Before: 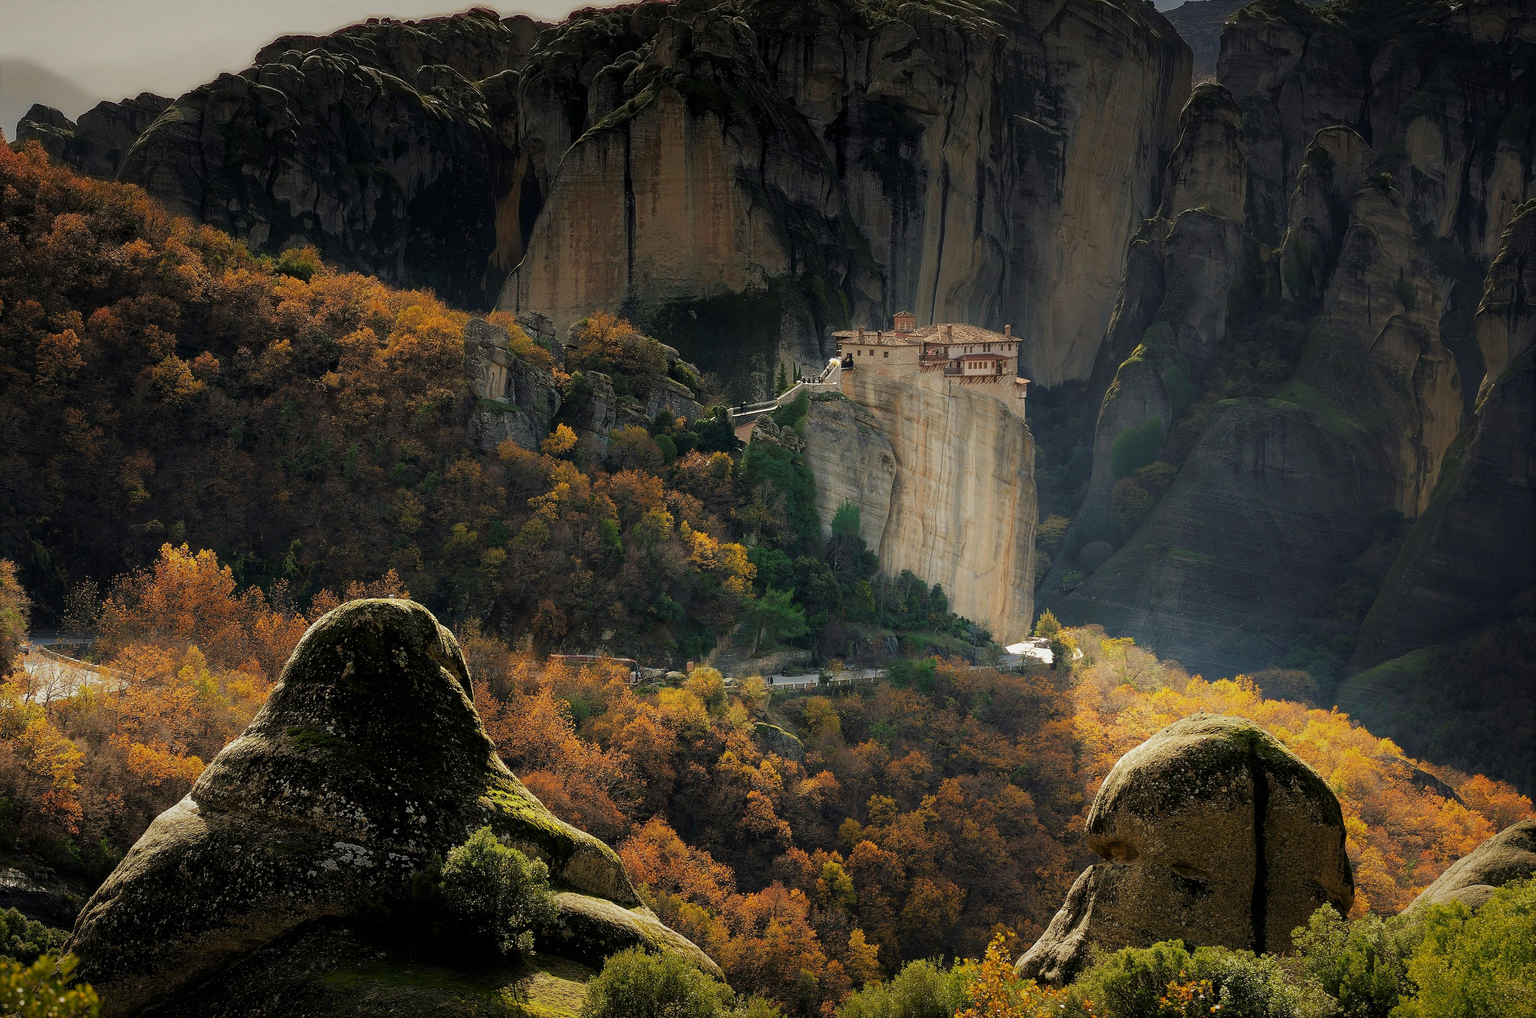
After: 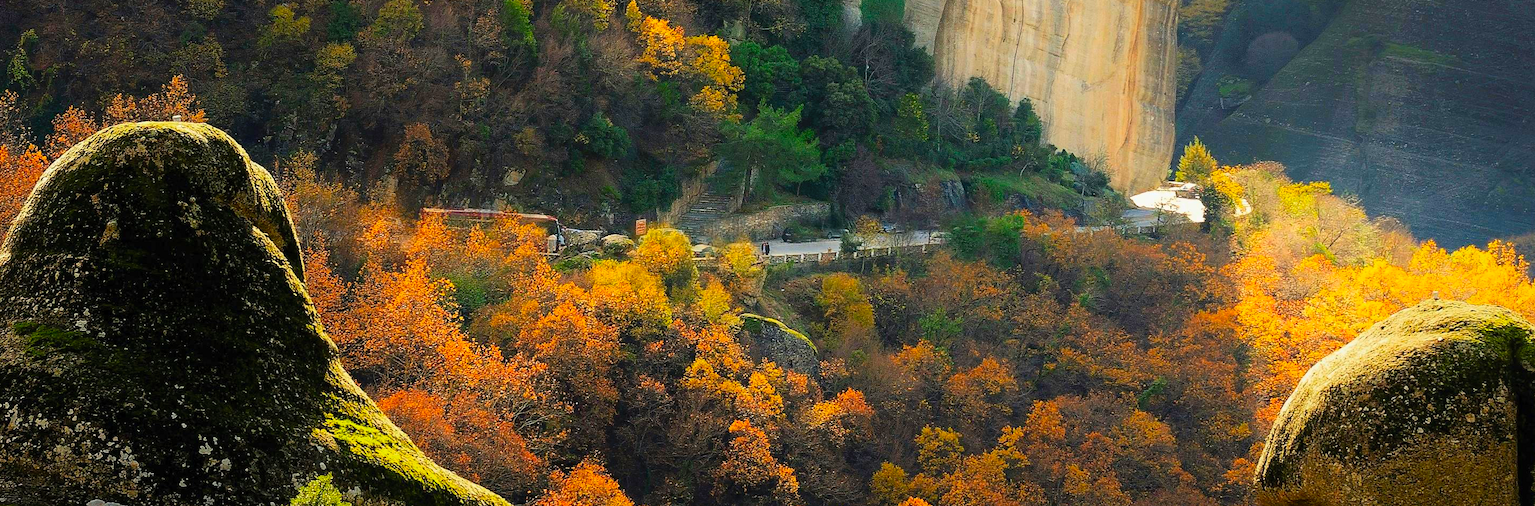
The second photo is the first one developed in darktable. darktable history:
contrast brightness saturation: contrast 0.2, brightness 0.2, saturation 0.8
crop: left 18.091%, top 51.13%, right 17.525%, bottom 16.85%
